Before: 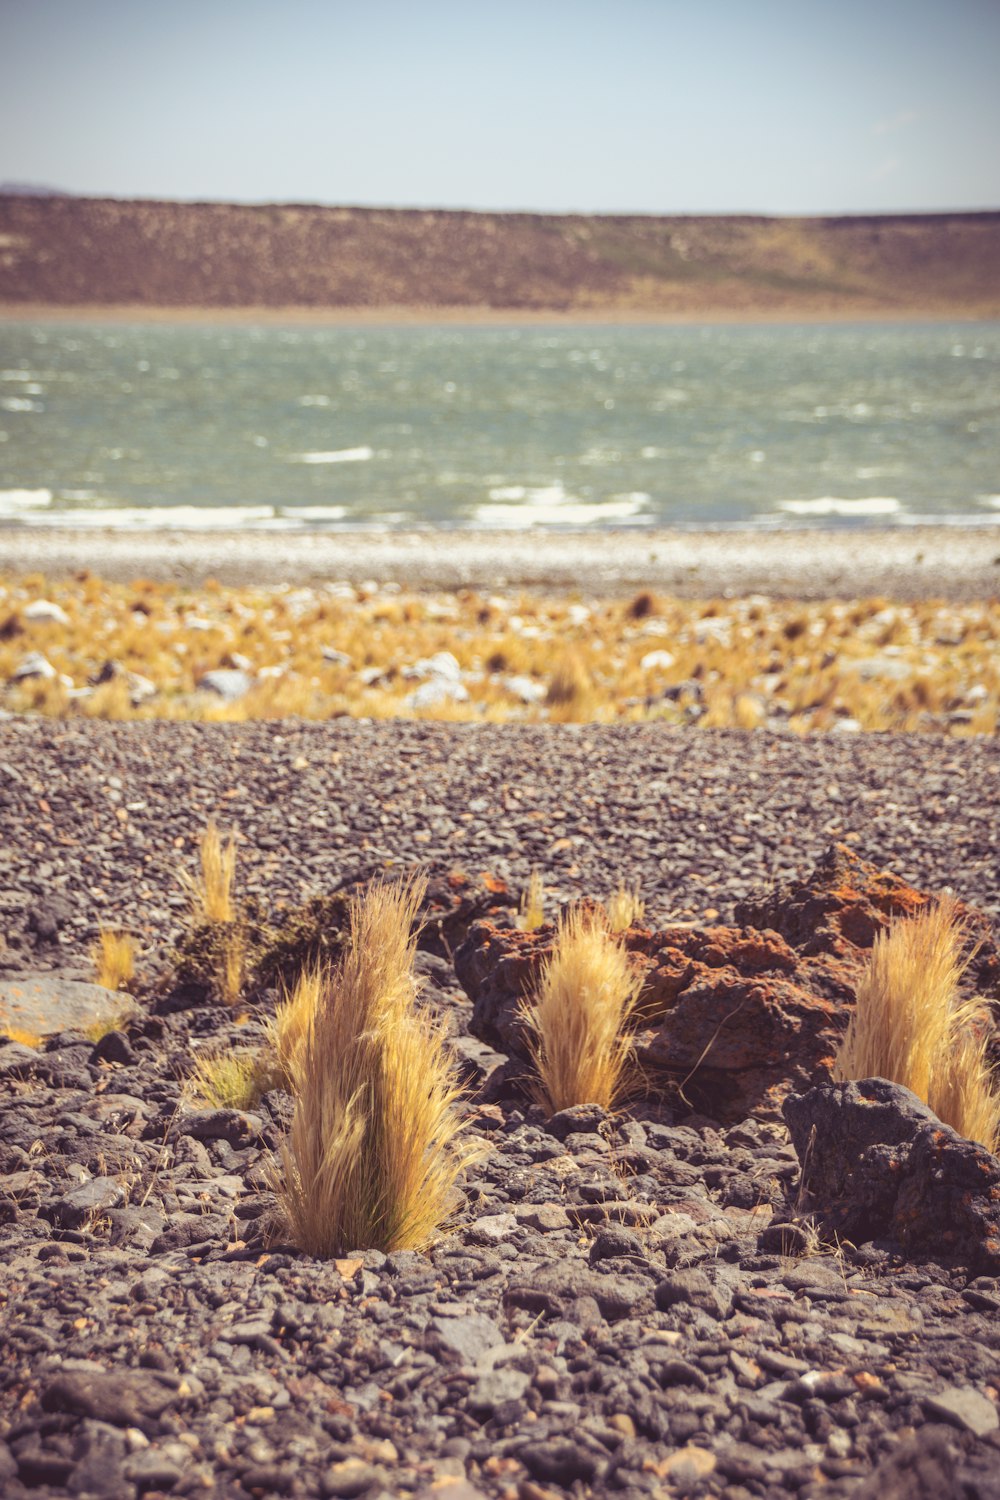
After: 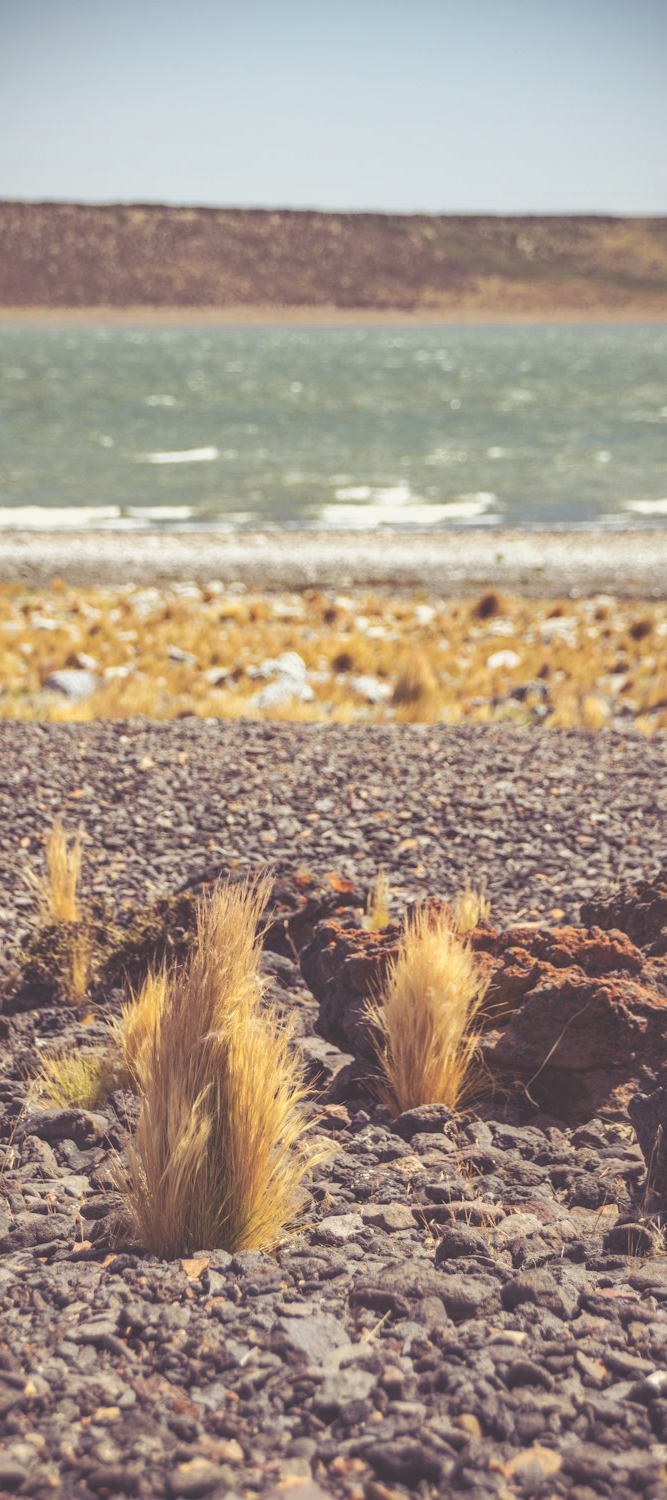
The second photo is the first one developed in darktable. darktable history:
shadows and highlights: shadows 20.8, highlights -36.84, soften with gaussian
exposure: black level correction -0.029, compensate exposure bias true, compensate highlight preservation false
crop and rotate: left 15.41%, right 17.86%
